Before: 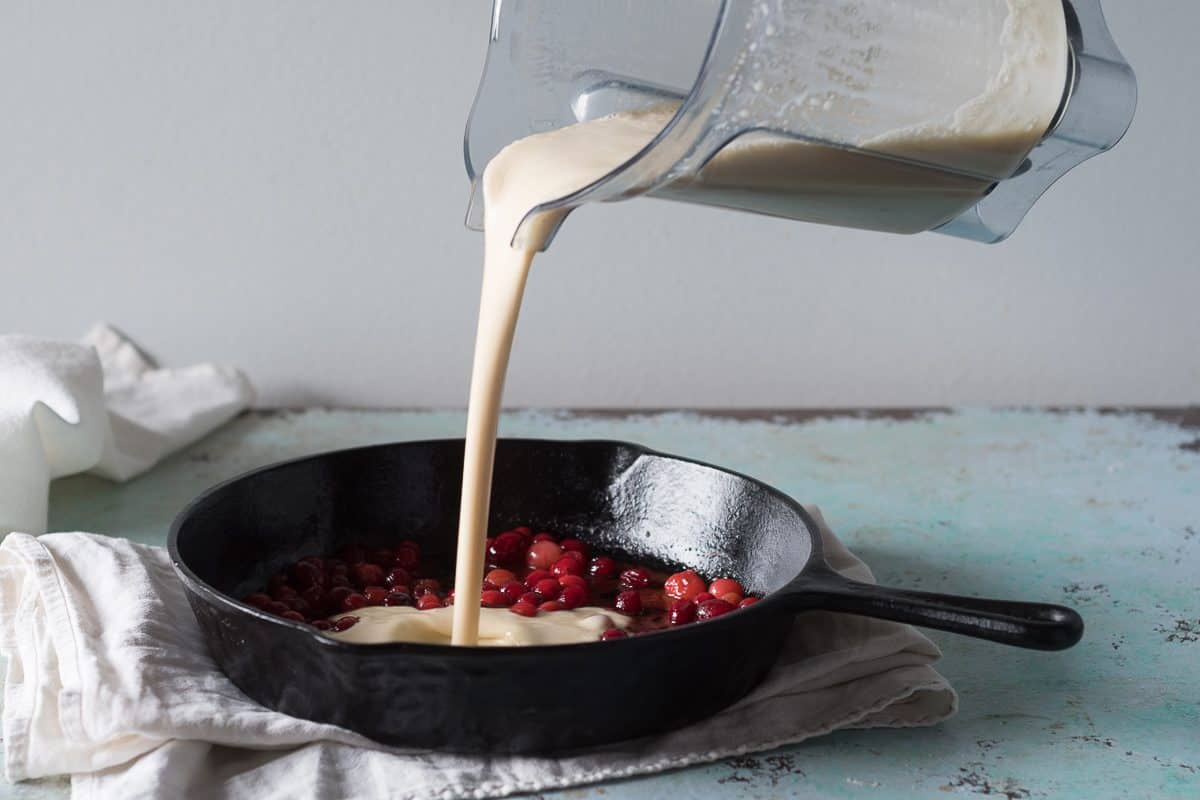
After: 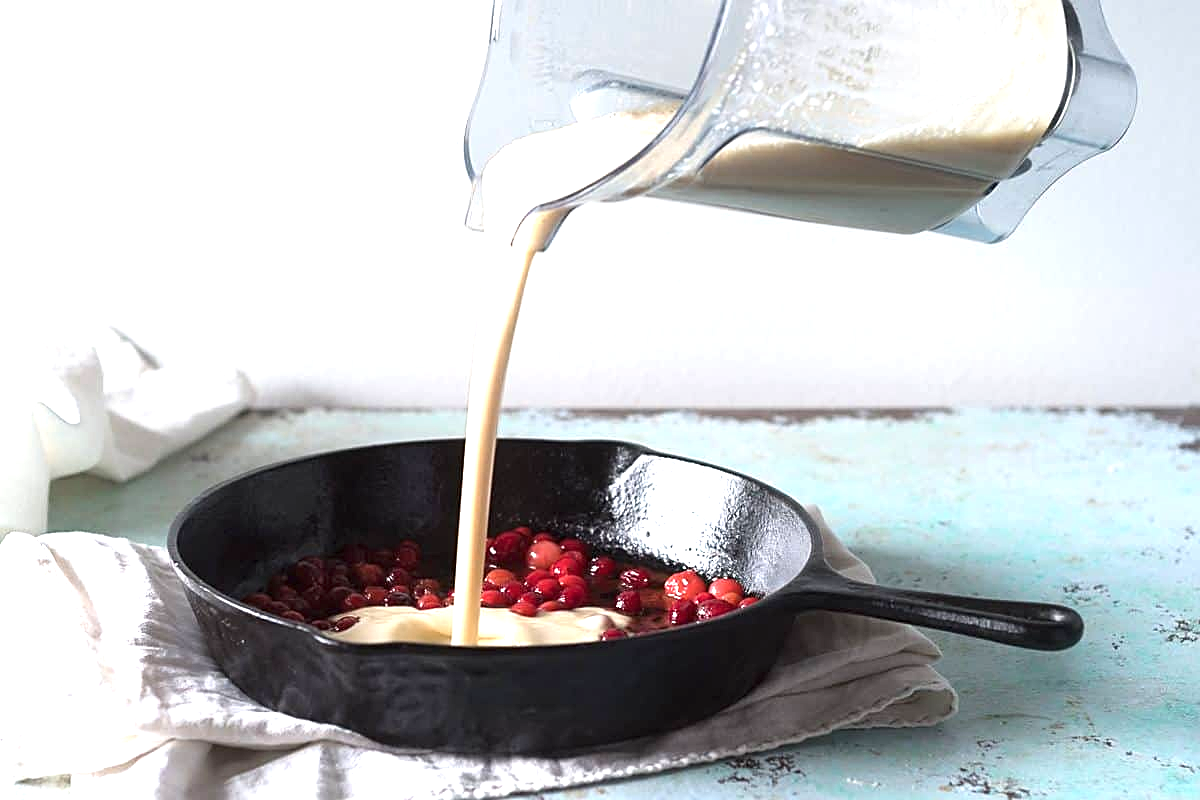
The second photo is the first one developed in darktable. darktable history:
sharpen: on, module defaults
exposure: black level correction 0, exposure 1.2 EV, compensate exposure bias true, compensate highlight preservation false
